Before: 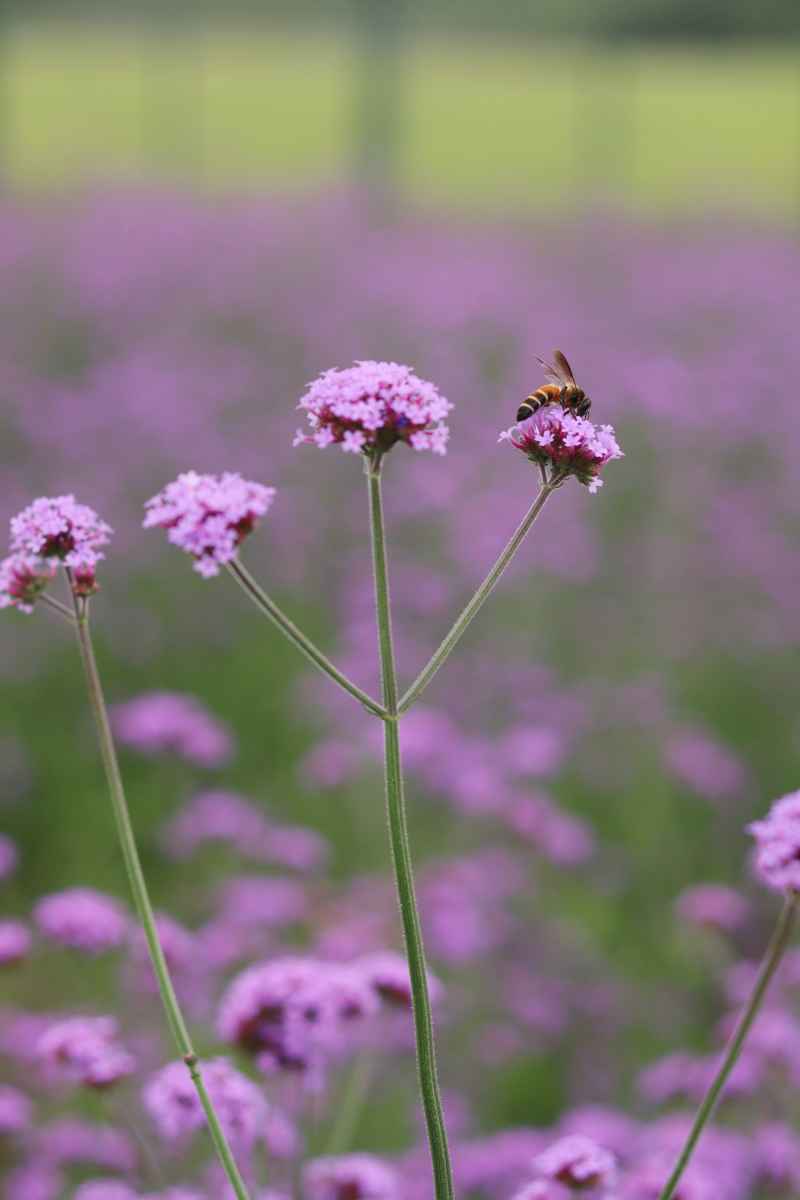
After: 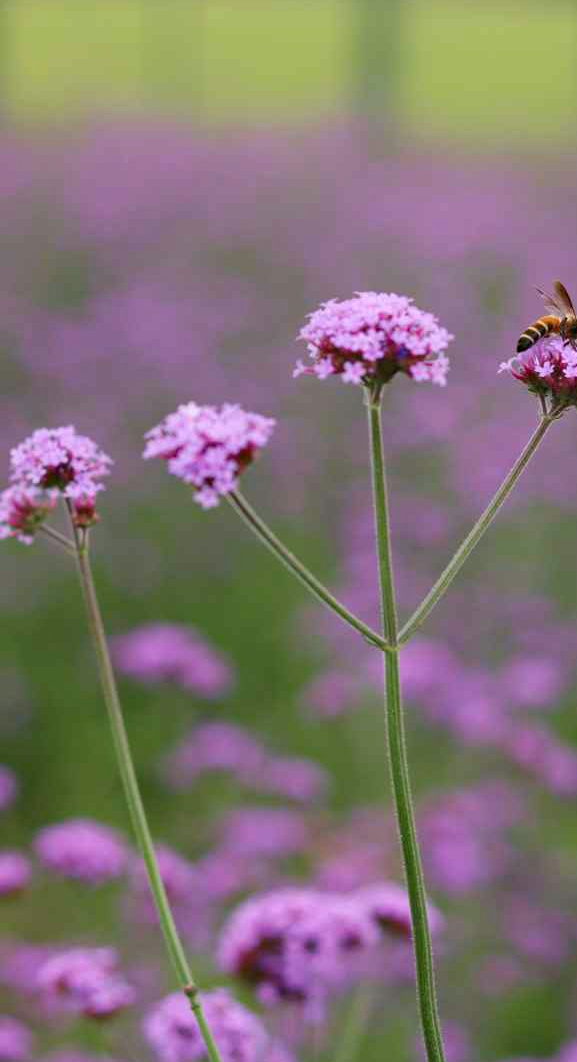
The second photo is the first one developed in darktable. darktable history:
haze removal: compatibility mode true
velvia: strength 9.59%
crop: top 5.812%, right 27.856%, bottom 5.607%
